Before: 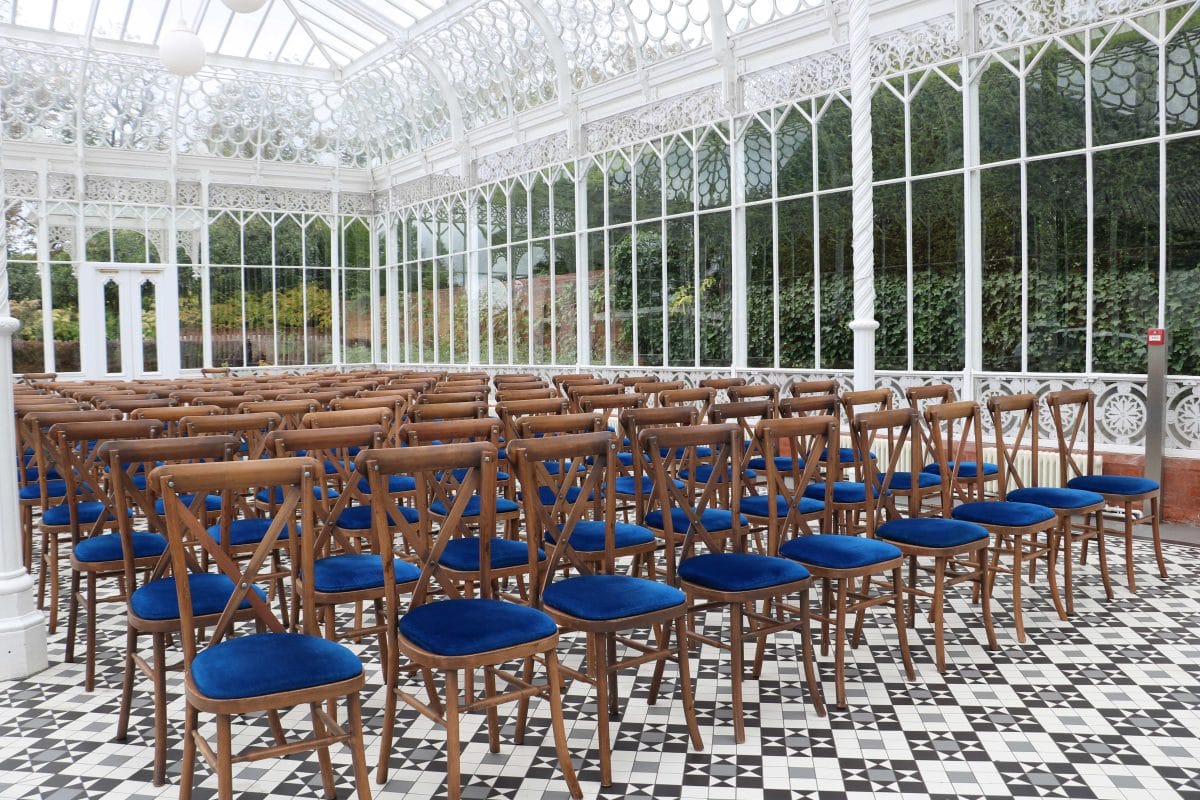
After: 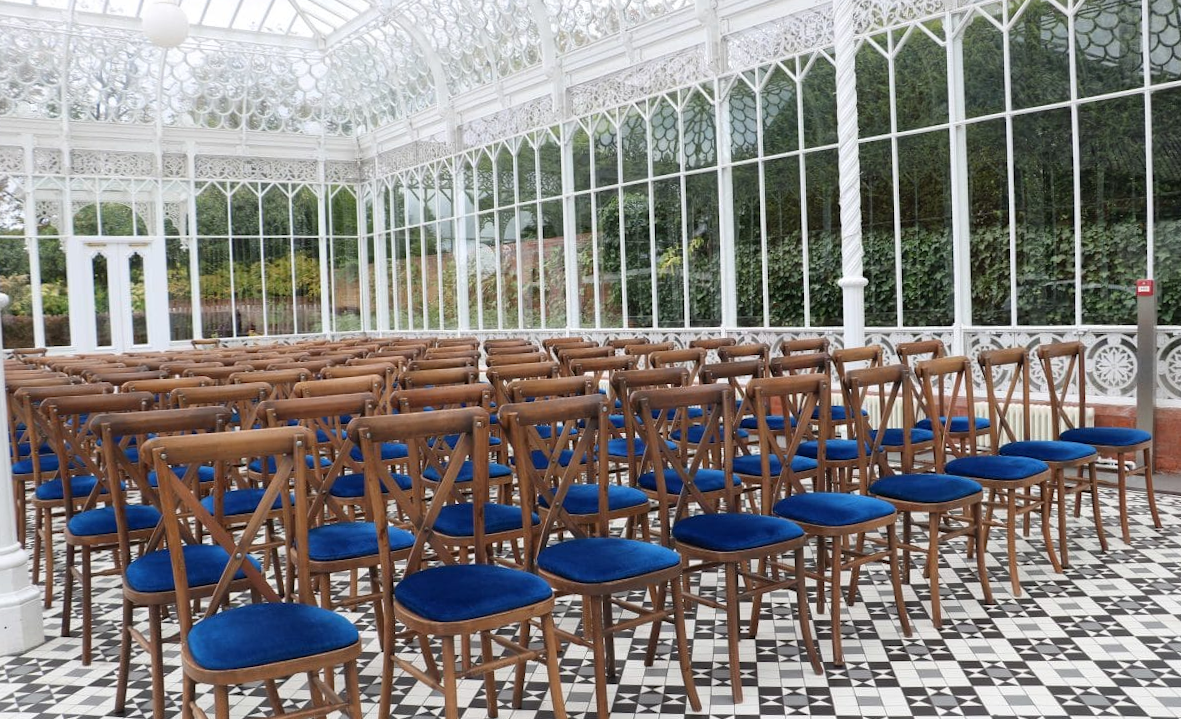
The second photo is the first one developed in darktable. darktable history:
crop: left 1.507%, top 6.147%, right 1.379%, bottom 6.637%
rotate and perspective: rotation -1.24°, automatic cropping off
